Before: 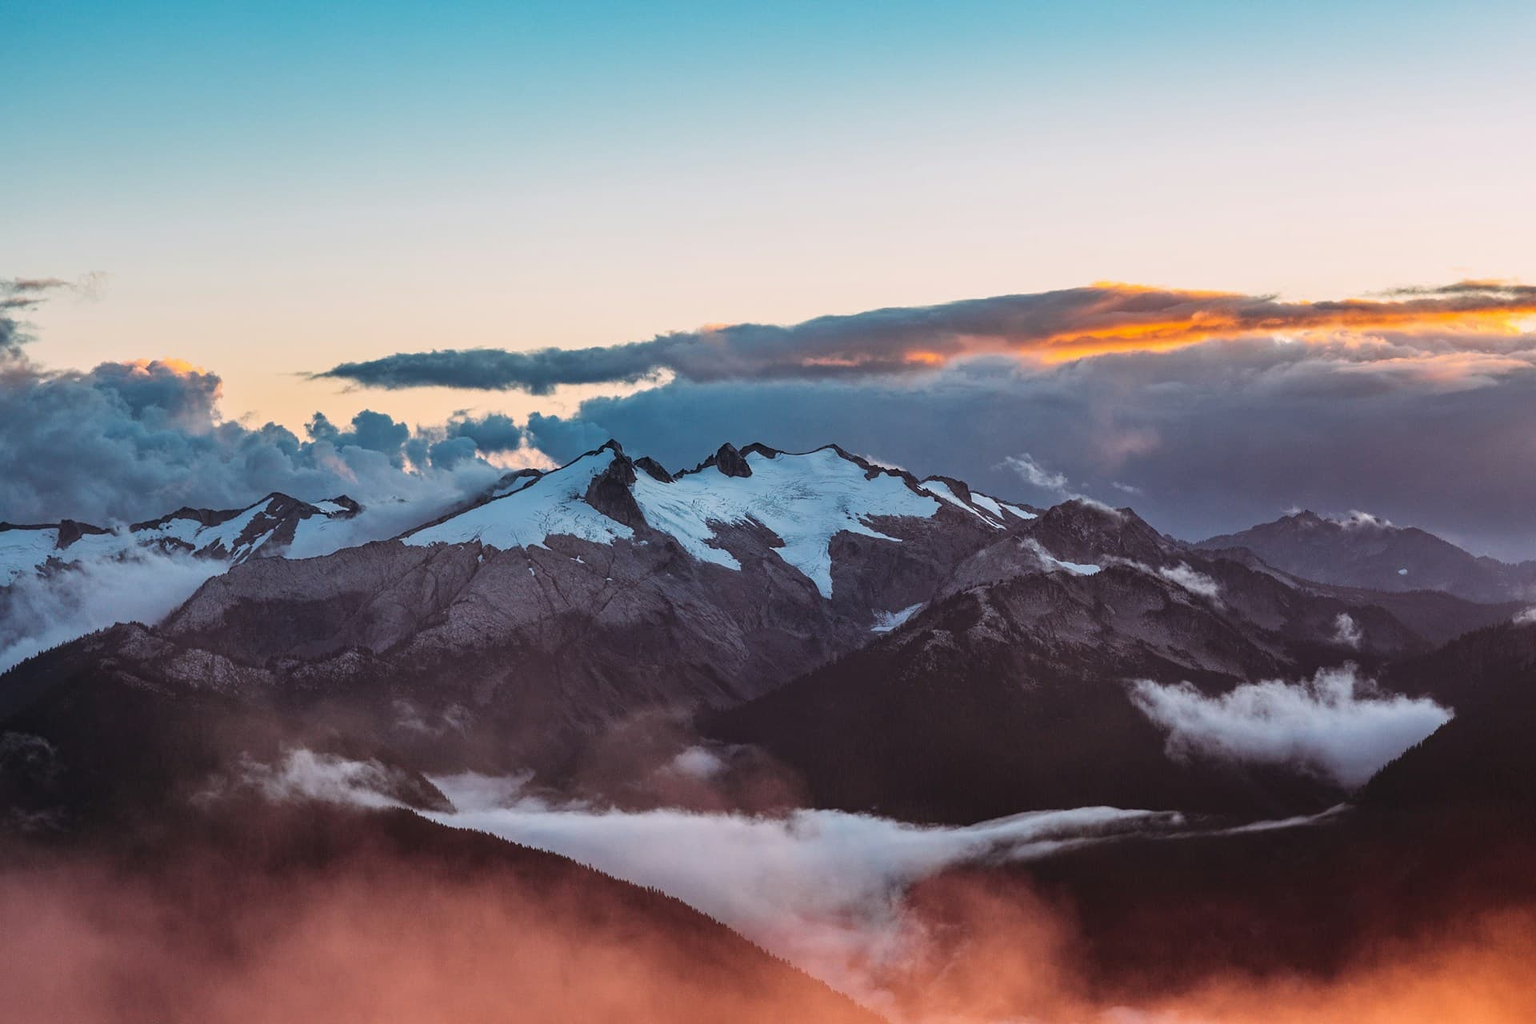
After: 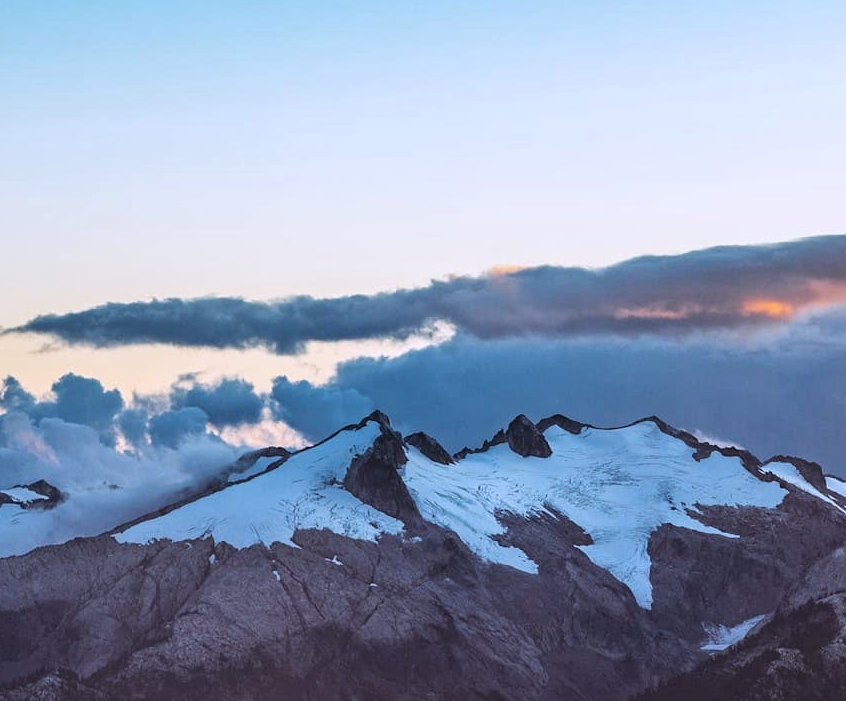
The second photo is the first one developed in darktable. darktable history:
exposure: exposure 0.197 EV, compensate highlight preservation false
white balance: red 0.931, blue 1.11
local contrast: mode bilateral grid, contrast 10, coarseness 25, detail 110%, midtone range 0.2
crop: left 20.248%, top 10.86%, right 35.675%, bottom 34.321%
